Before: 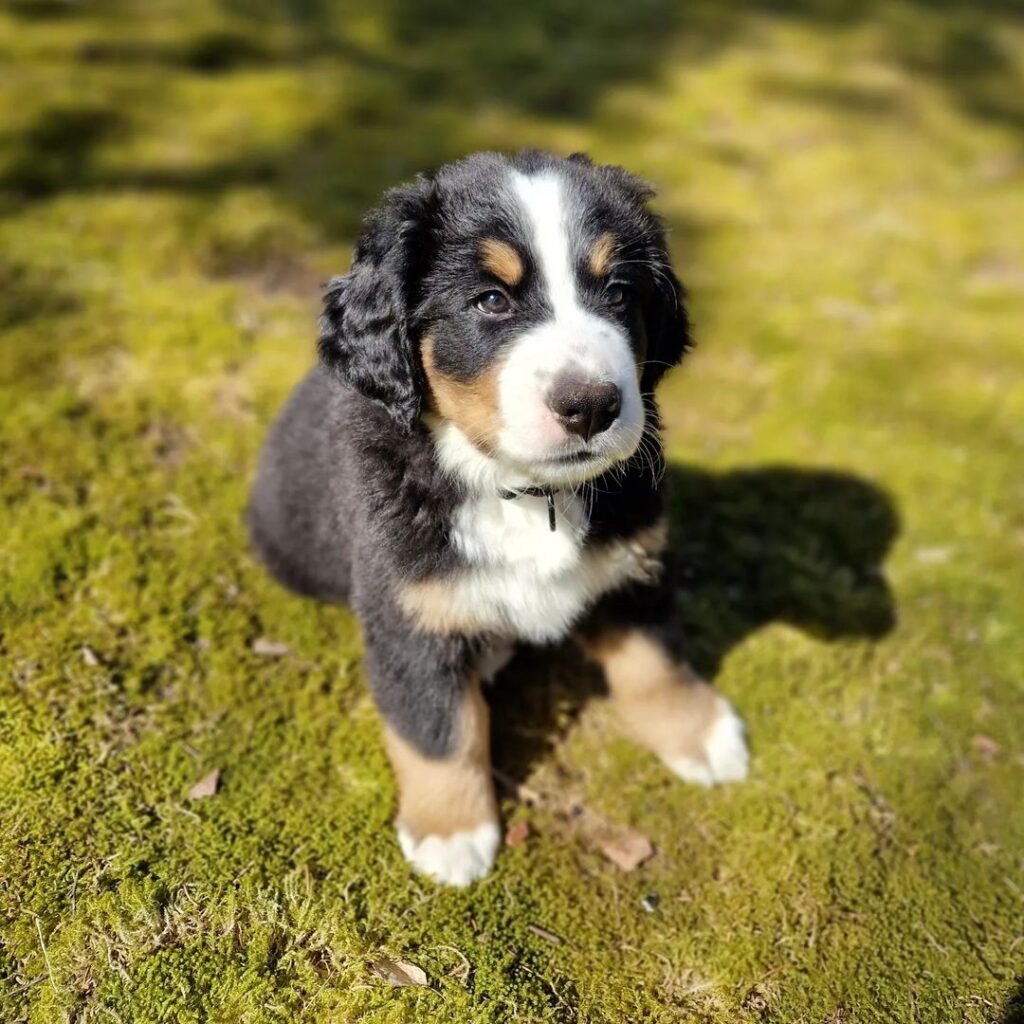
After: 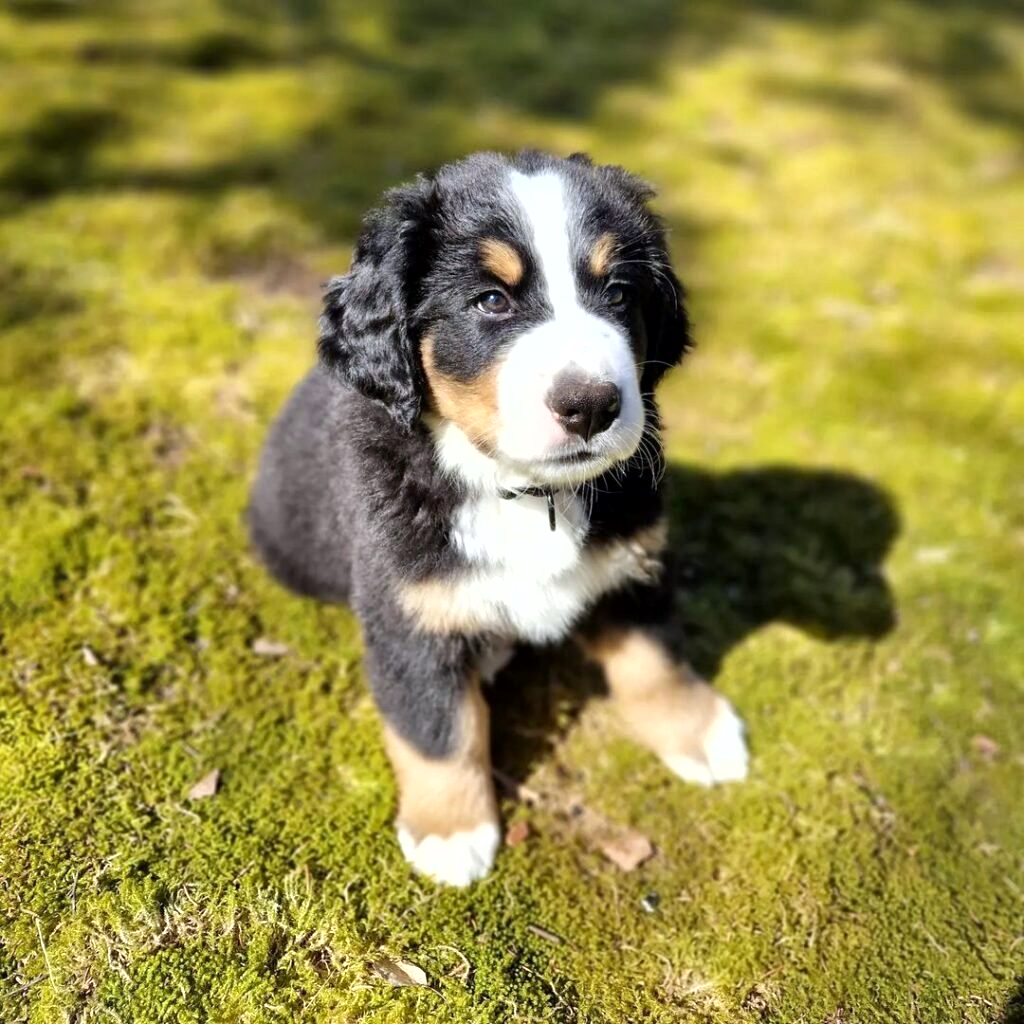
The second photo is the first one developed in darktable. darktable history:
shadows and highlights: low approximation 0.01, soften with gaussian
white balance: red 0.983, blue 1.036
exposure: black level correction 0.001, exposure 0.5 EV, compensate exposure bias true, compensate highlight preservation false
contrast brightness saturation: contrast 0.05
